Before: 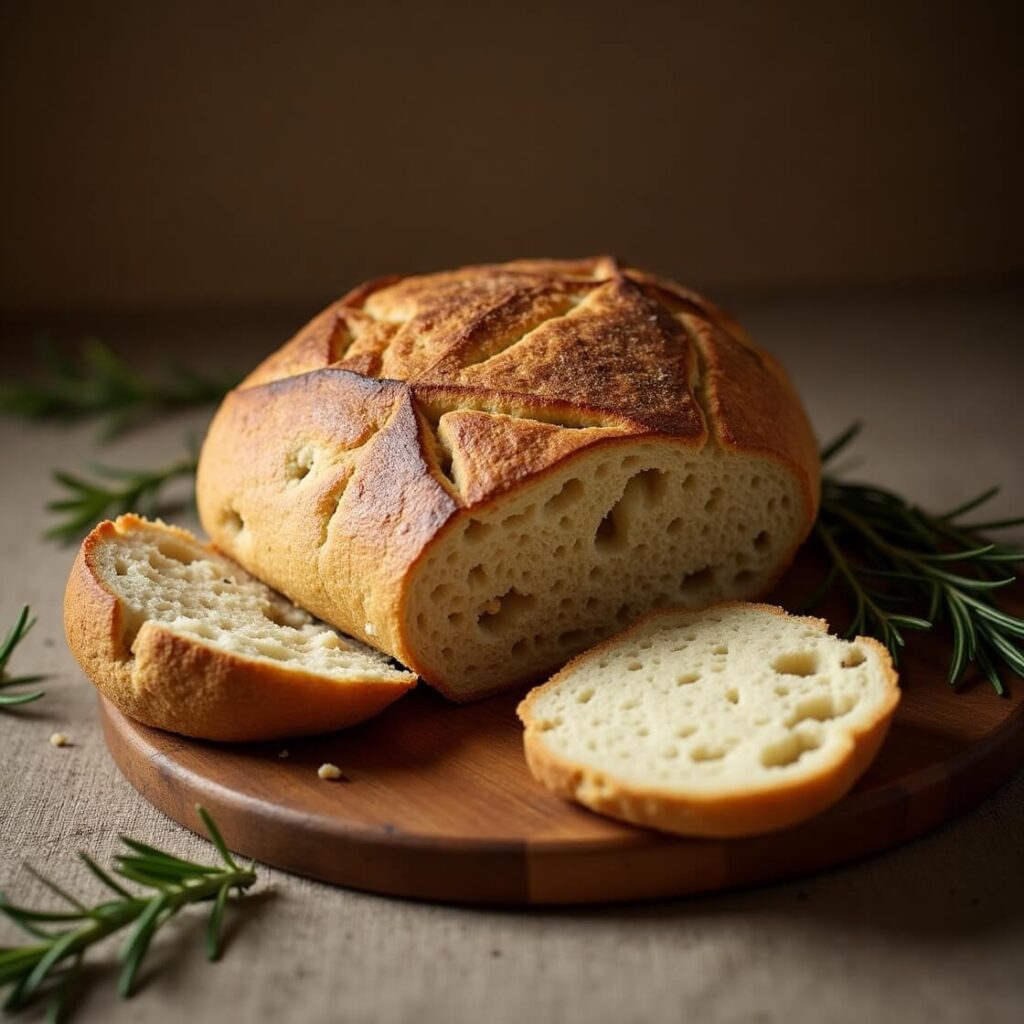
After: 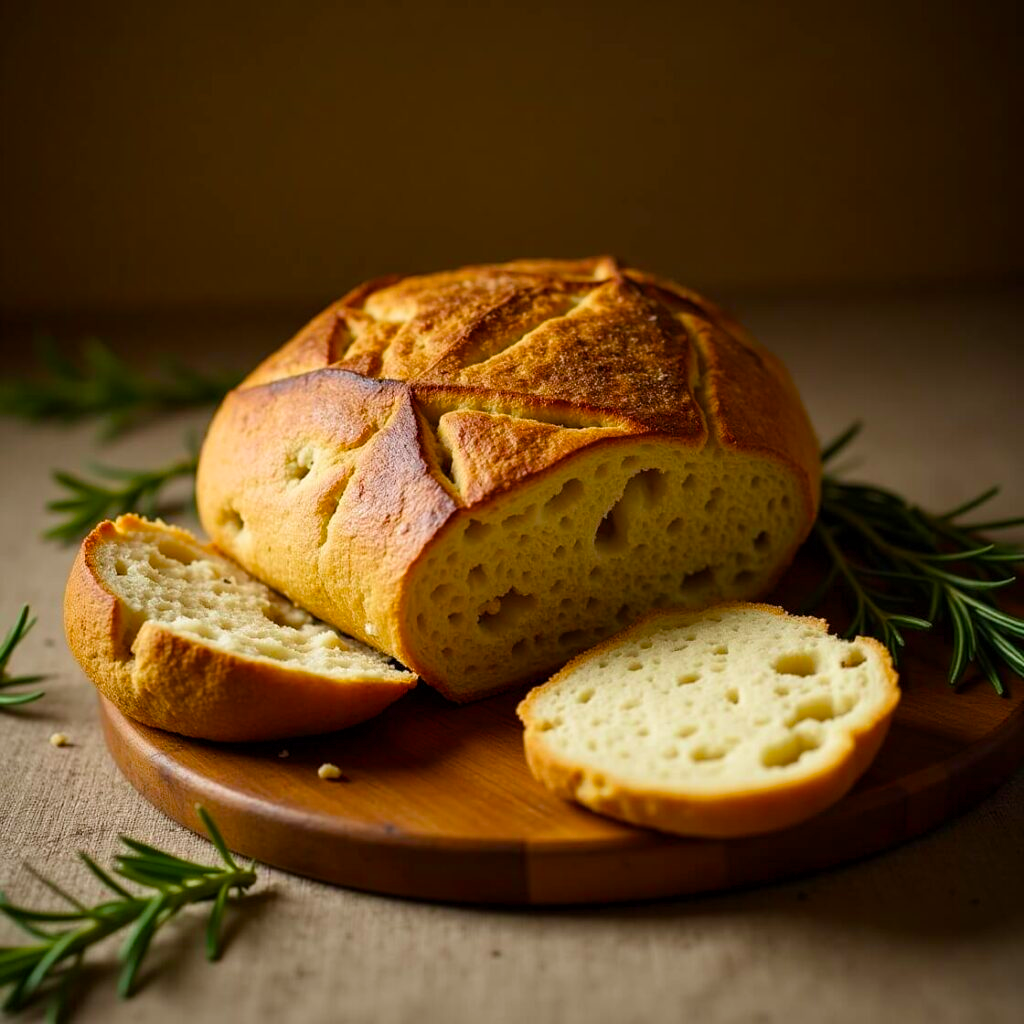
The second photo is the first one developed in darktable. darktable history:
color balance rgb: perceptual saturation grading › global saturation 20%, perceptual saturation grading › highlights 2.68%, perceptual saturation grading › shadows 50%
velvia: on, module defaults
